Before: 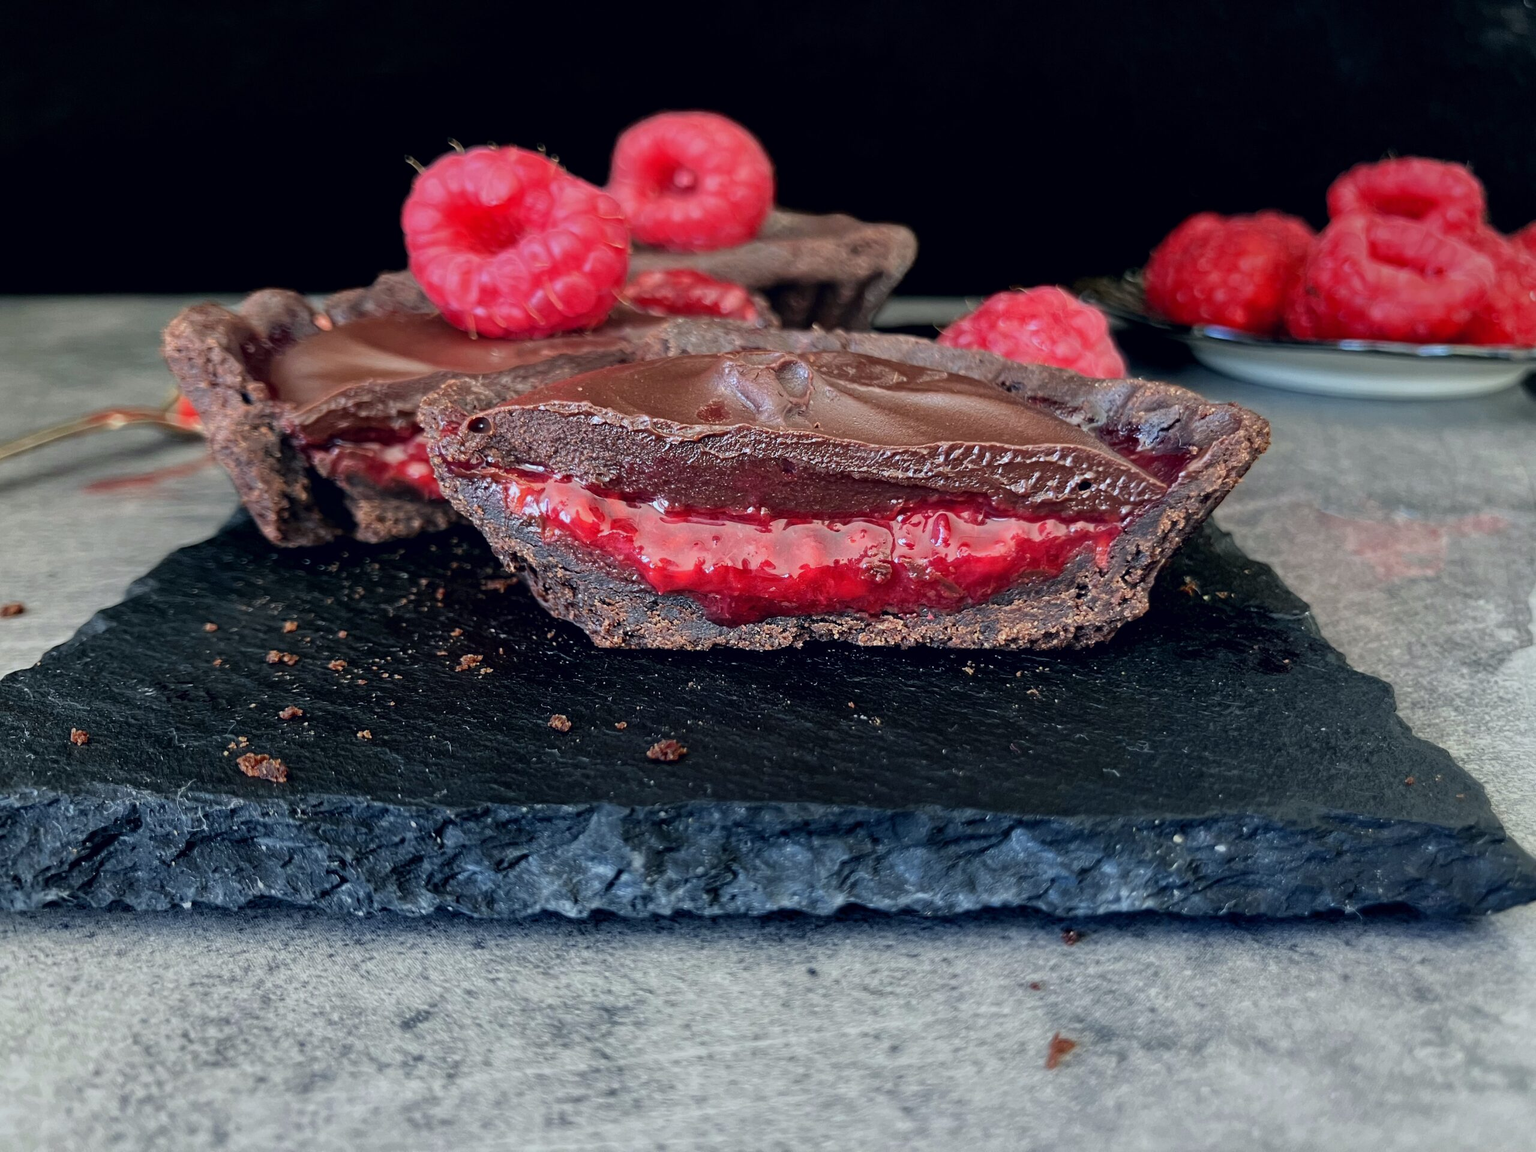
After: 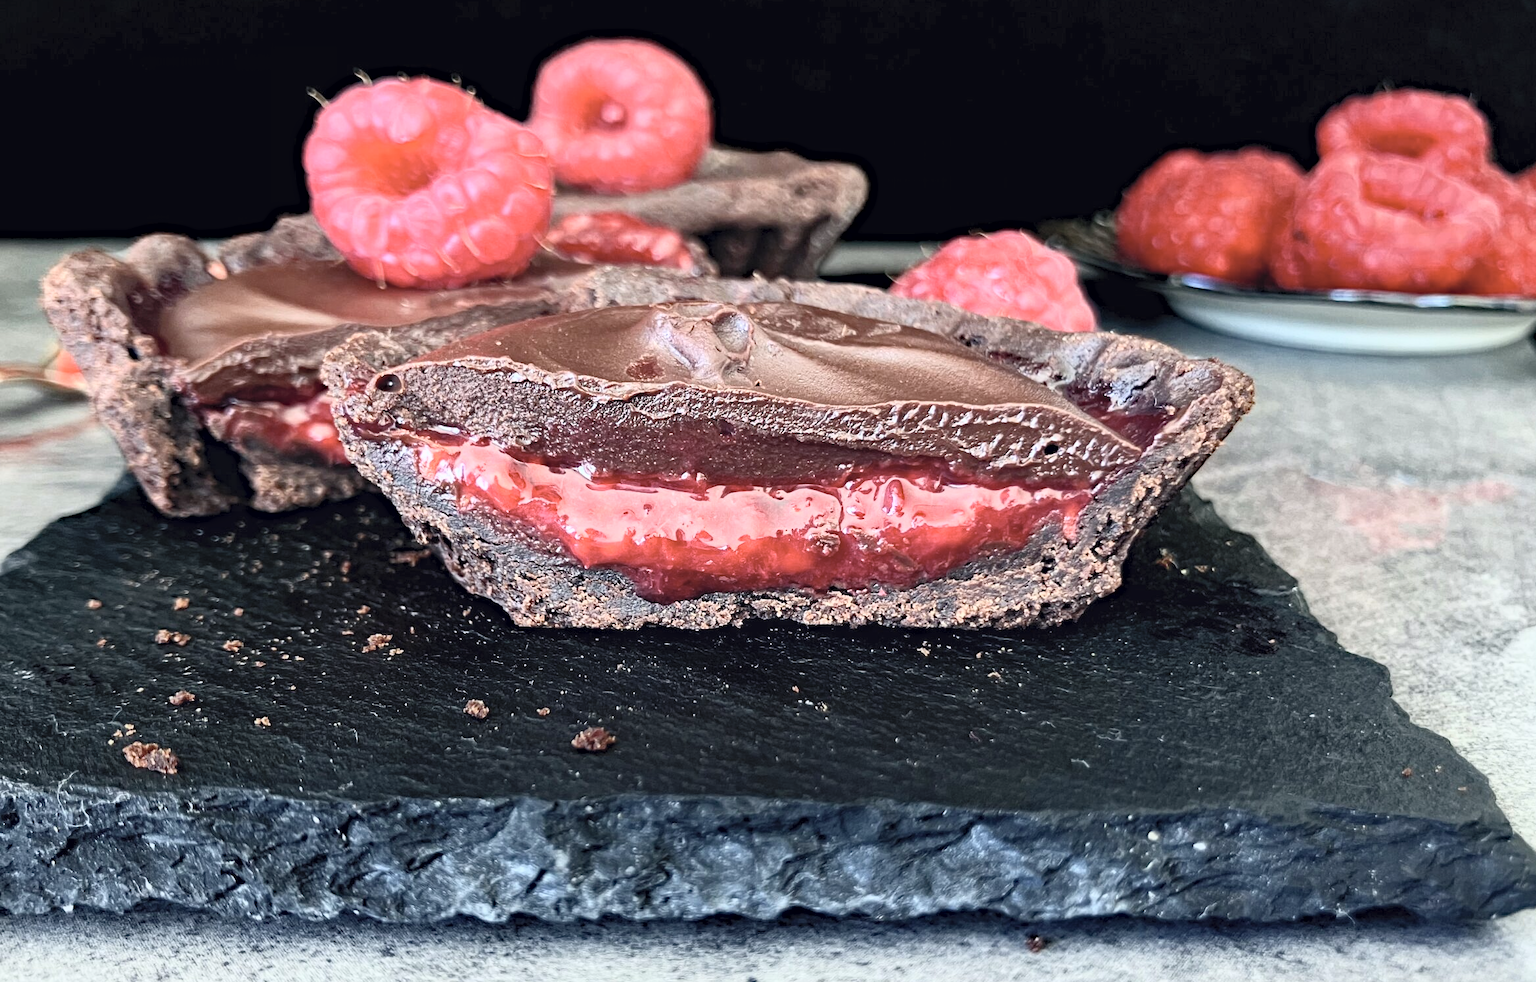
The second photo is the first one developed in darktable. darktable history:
contrast brightness saturation: contrast 0.43, brightness 0.56, saturation -0.19
crop: left 8.155%, top 6.611%, bottom 15.385%
haze removal: compatibility mode true, adaptive false
